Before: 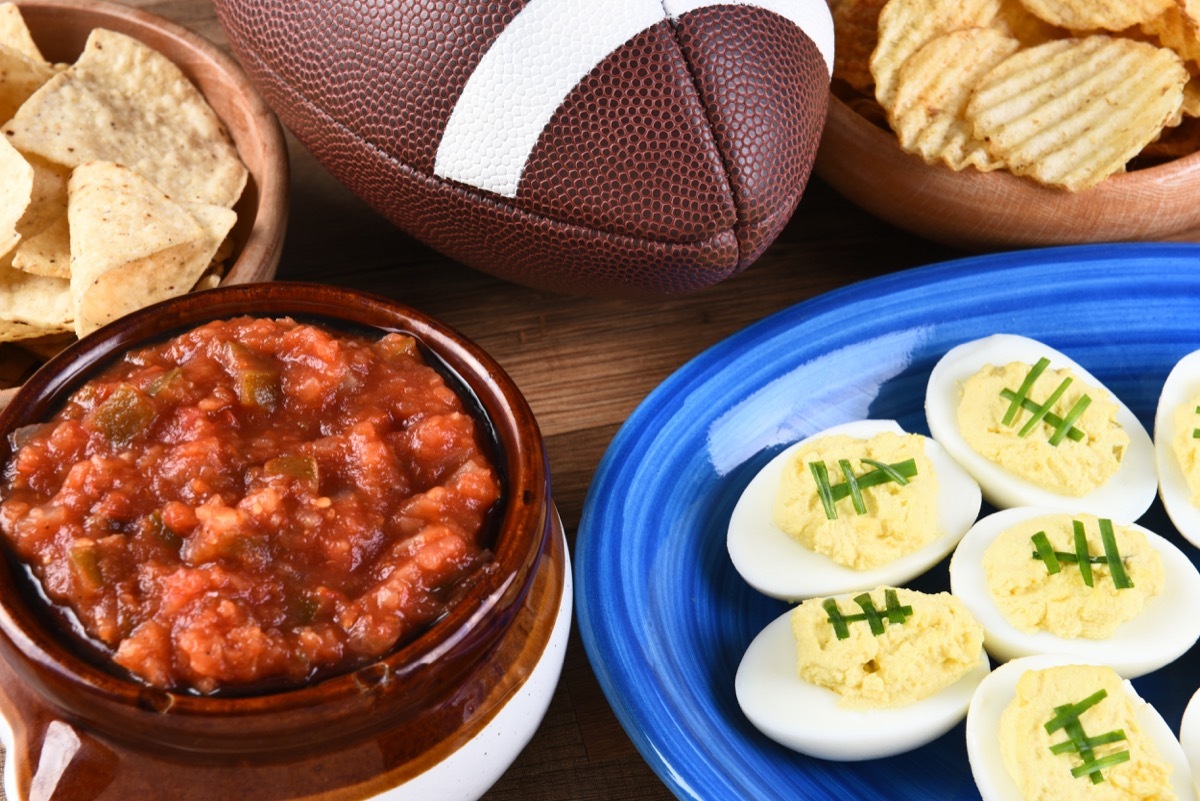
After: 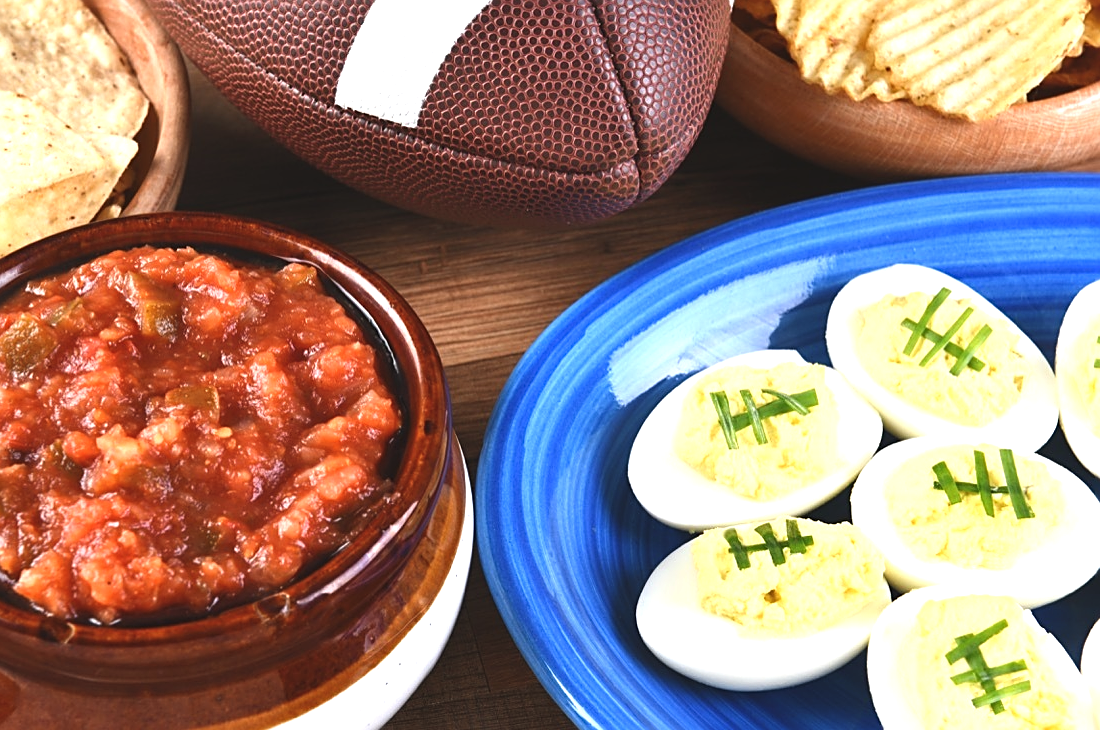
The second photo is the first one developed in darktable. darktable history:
sharpen: on, module defaults
crop and rotate: left 8.29%, top 8.772%
exposure: black level correction -0.005, exposure 0.614 EV, compensate highlight preservation false
